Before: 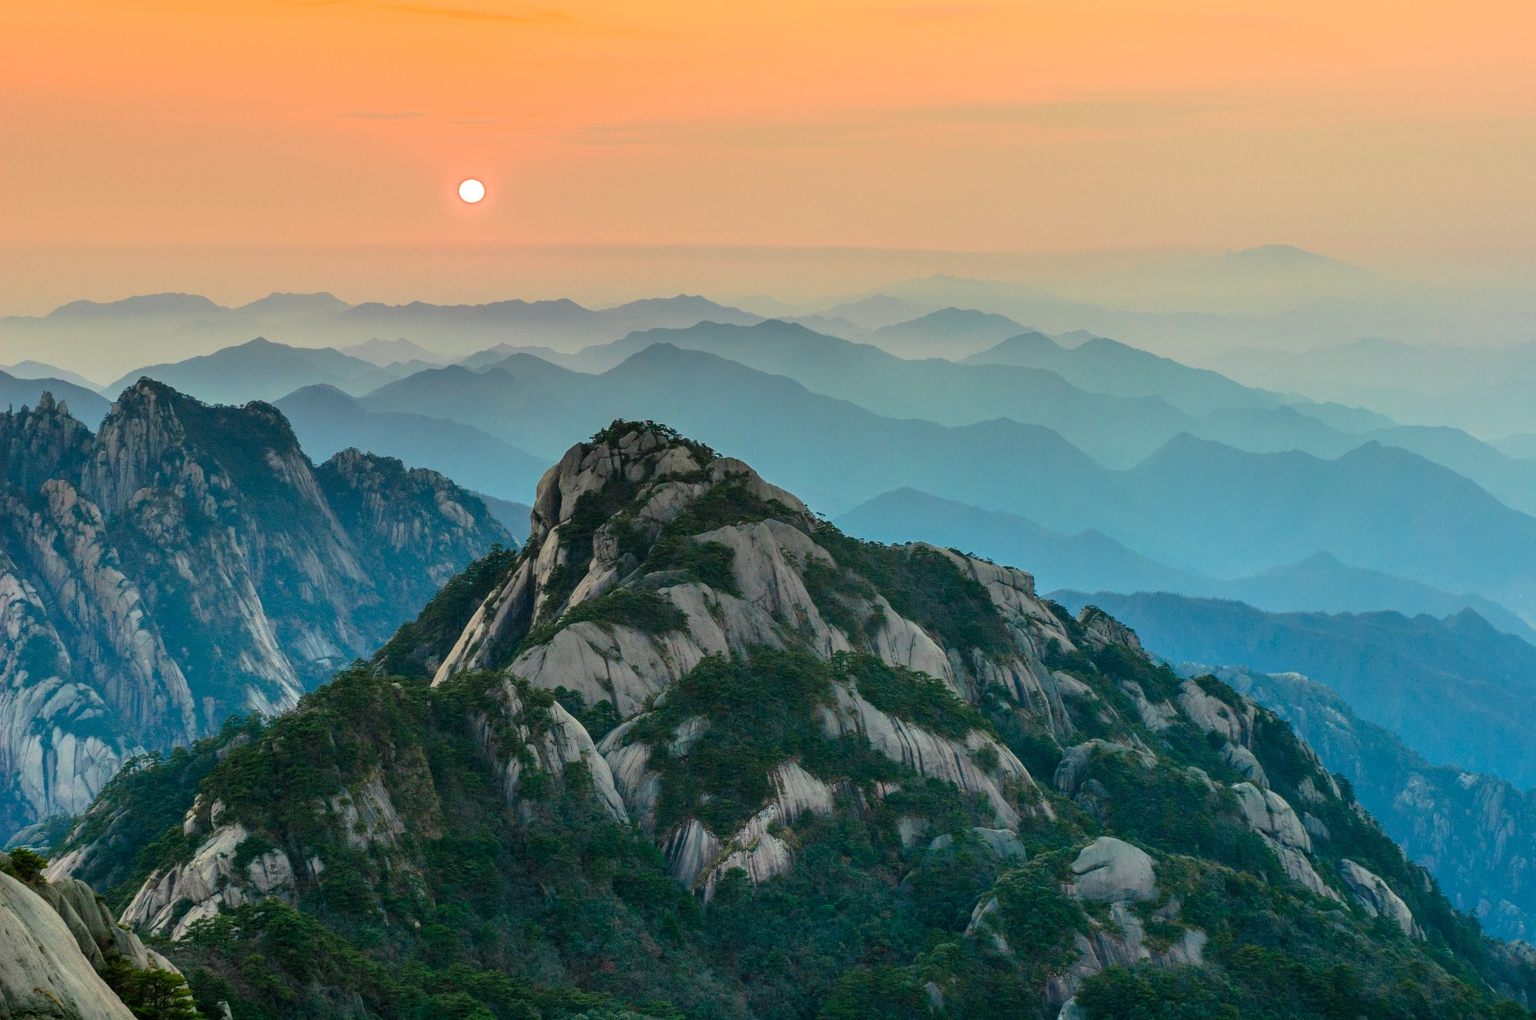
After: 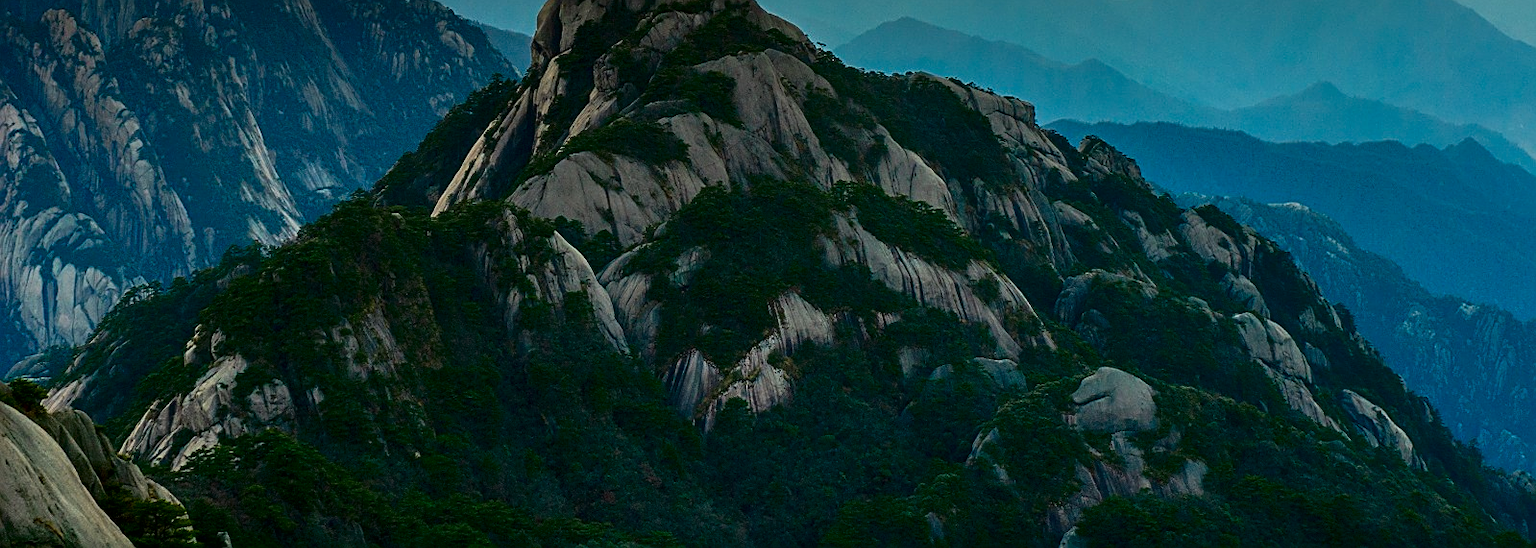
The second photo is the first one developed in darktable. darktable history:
crop and rotate: top 46.237%
contrast brightness saturation: contrast 0.1, brightness -0.26, saturation 0.14
sharpen: amount 0.575
